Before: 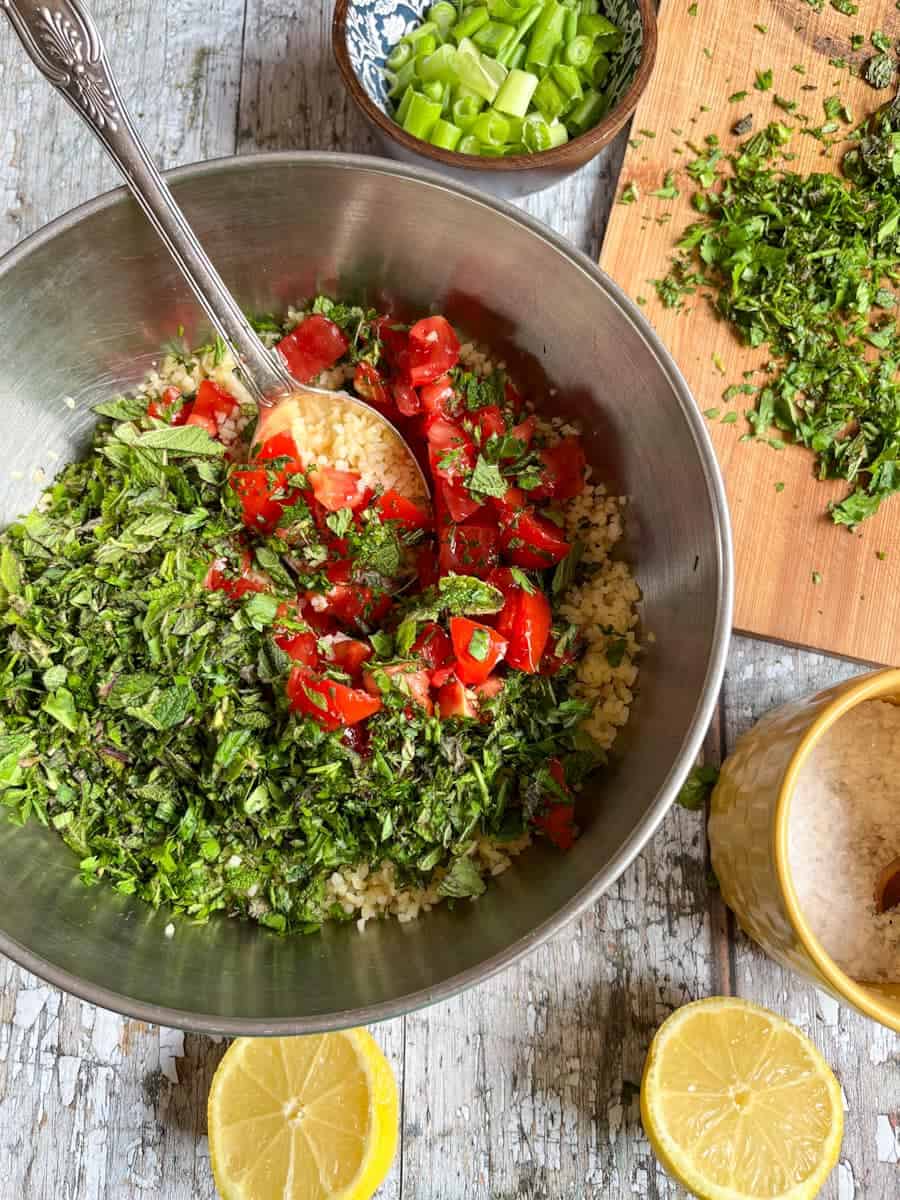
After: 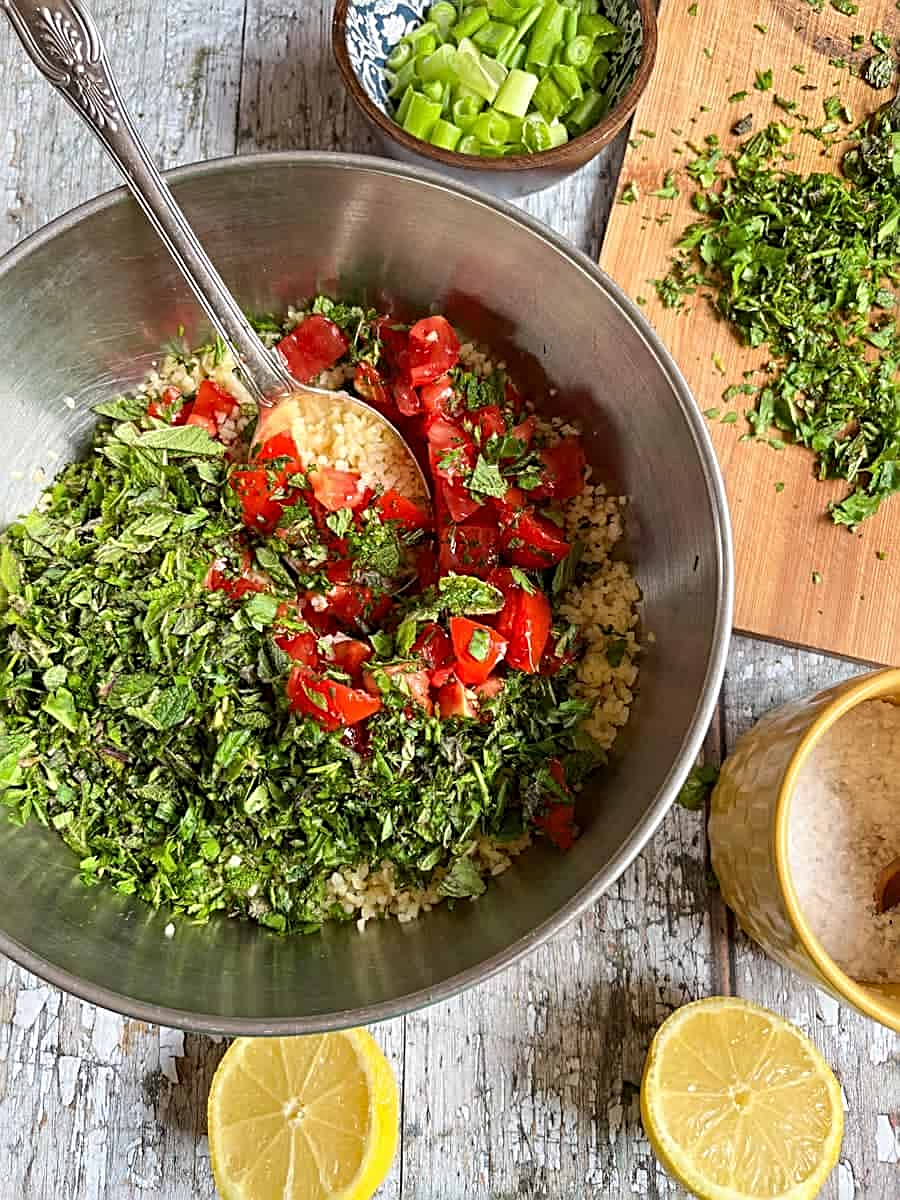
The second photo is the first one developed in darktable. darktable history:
sharpen: radius 2.584, amount 0.688
